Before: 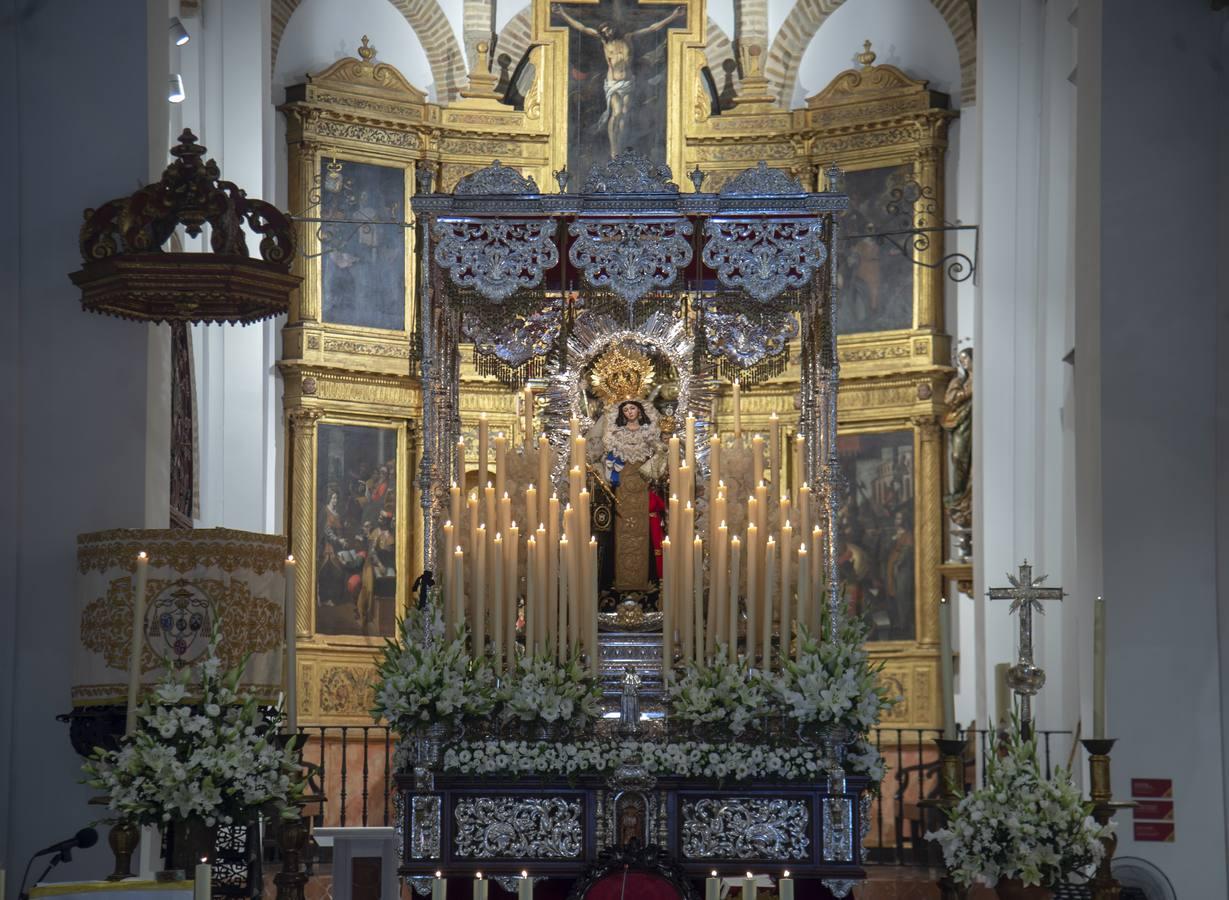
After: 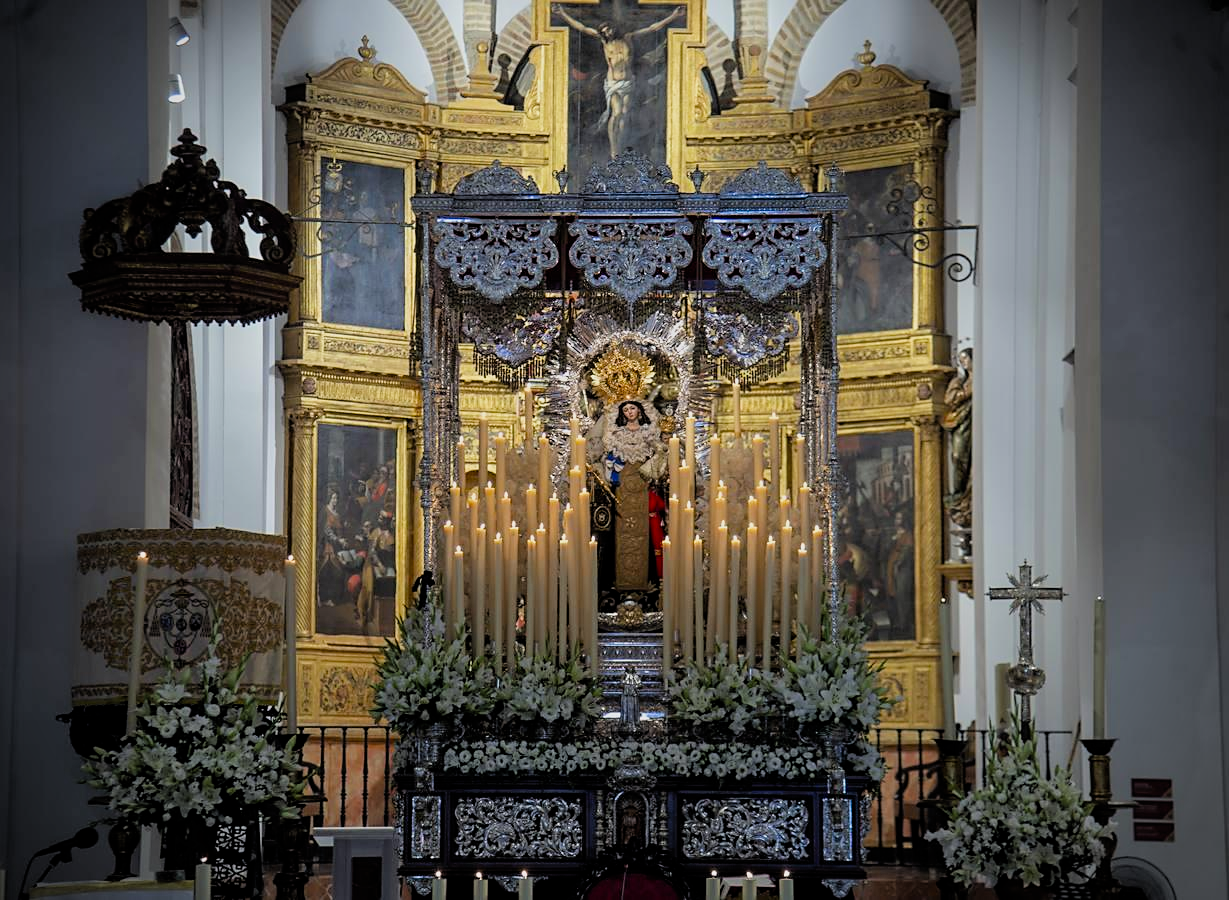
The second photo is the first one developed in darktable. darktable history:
vignetting: fall-off start 88.03%, fall-off radius 24.9%
filmic rgb: black relative exposure -7.75 EV, white relative exposure 4.4 EV, threshold 3 EV, target black luminance 0%, hardness 3.76, latitude 50.51%, contrast 1.074, highlights saturation mix 10%, shadows ↔ highlights balance -0.22%, color science v4 (2020), enable highlight reconstruction true
sharpen: radius 1.864, amount 0.398, threshold 1.271
